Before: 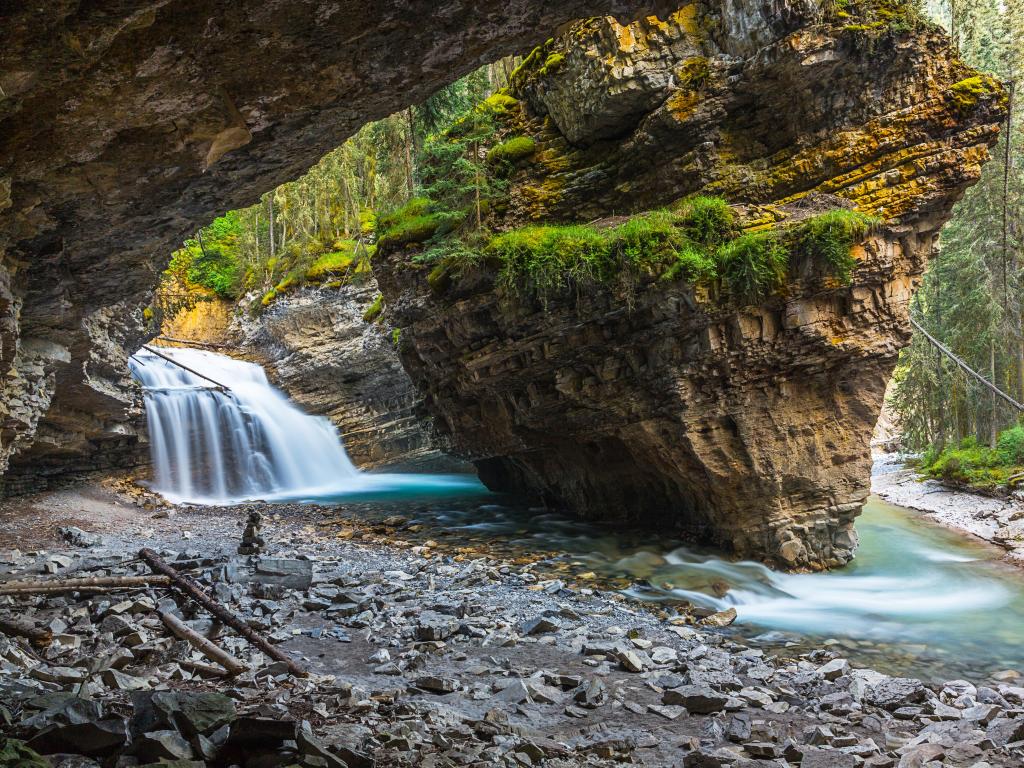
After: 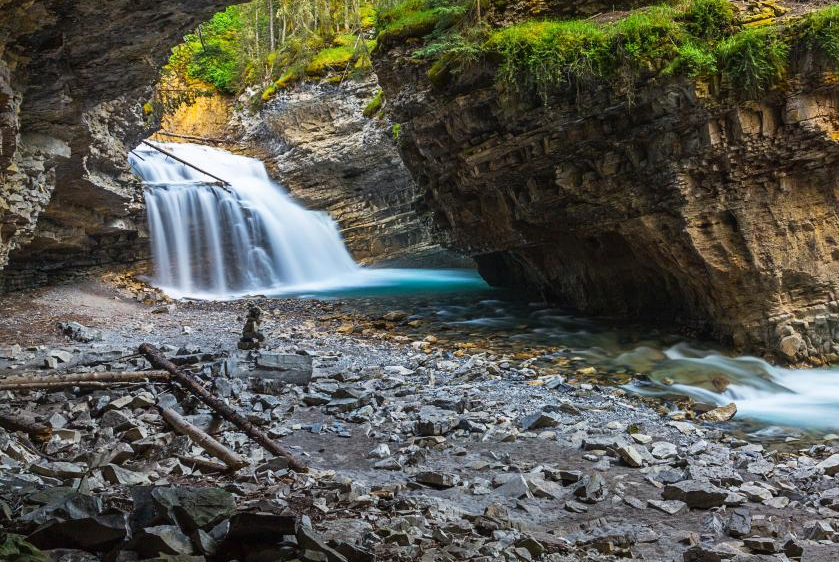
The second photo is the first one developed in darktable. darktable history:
contrast brightness saturation: contrast 0.048
crop: top 26.768%, right 18.054%
